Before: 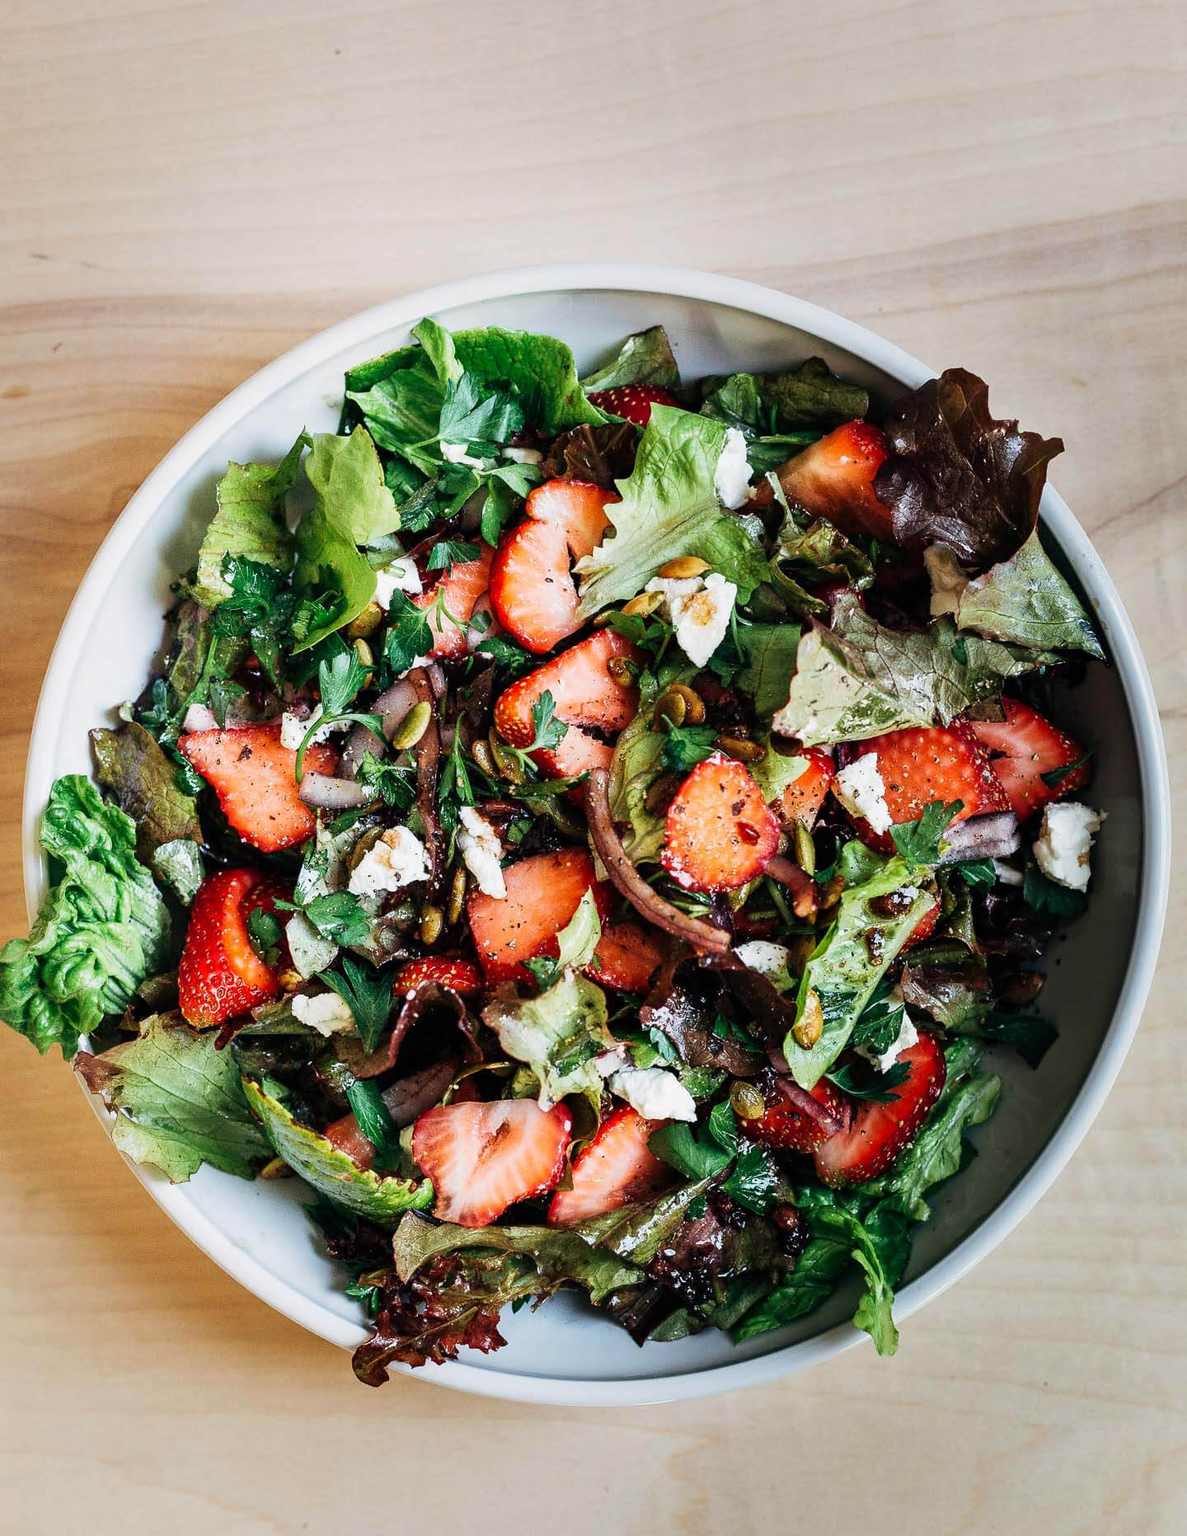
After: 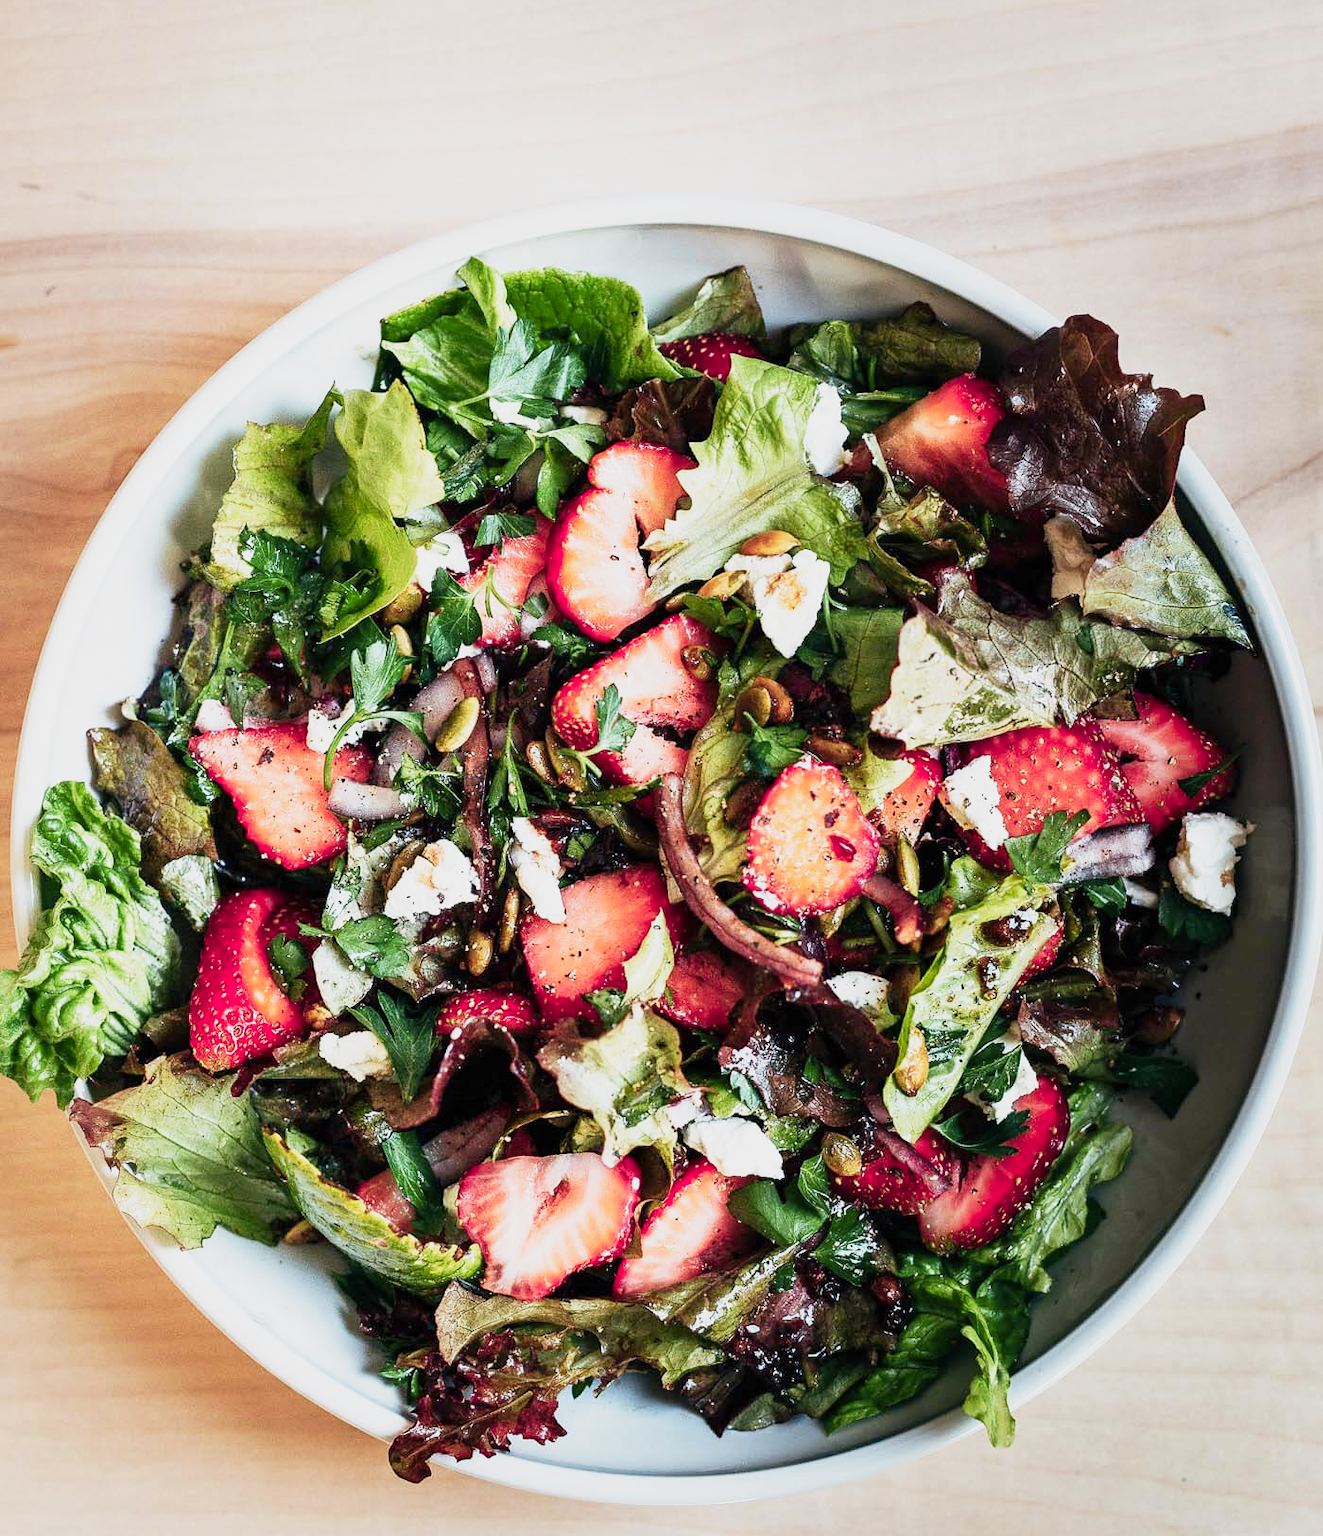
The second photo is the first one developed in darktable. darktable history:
crop: left 1.12%, top 6.126%, right 1.607%, bottom 6.673%
base curve: curves: ch0 [(0, 0) (0.088, 0.125) (0.176, 0.251) (0.354, 0.501) (0.613, 0.749) (1, 0.877)], preserve colors none
color balance rgb: linear chroma grading › shadows -1.92%, linear chroma grading › highlights -14.093%, linear chroma grading › global chroma -9.84%, linear chroma grading › mid-tones -9.973%, perceptual saturation grading › global saturation 19.738%, hue shift -8.33°
